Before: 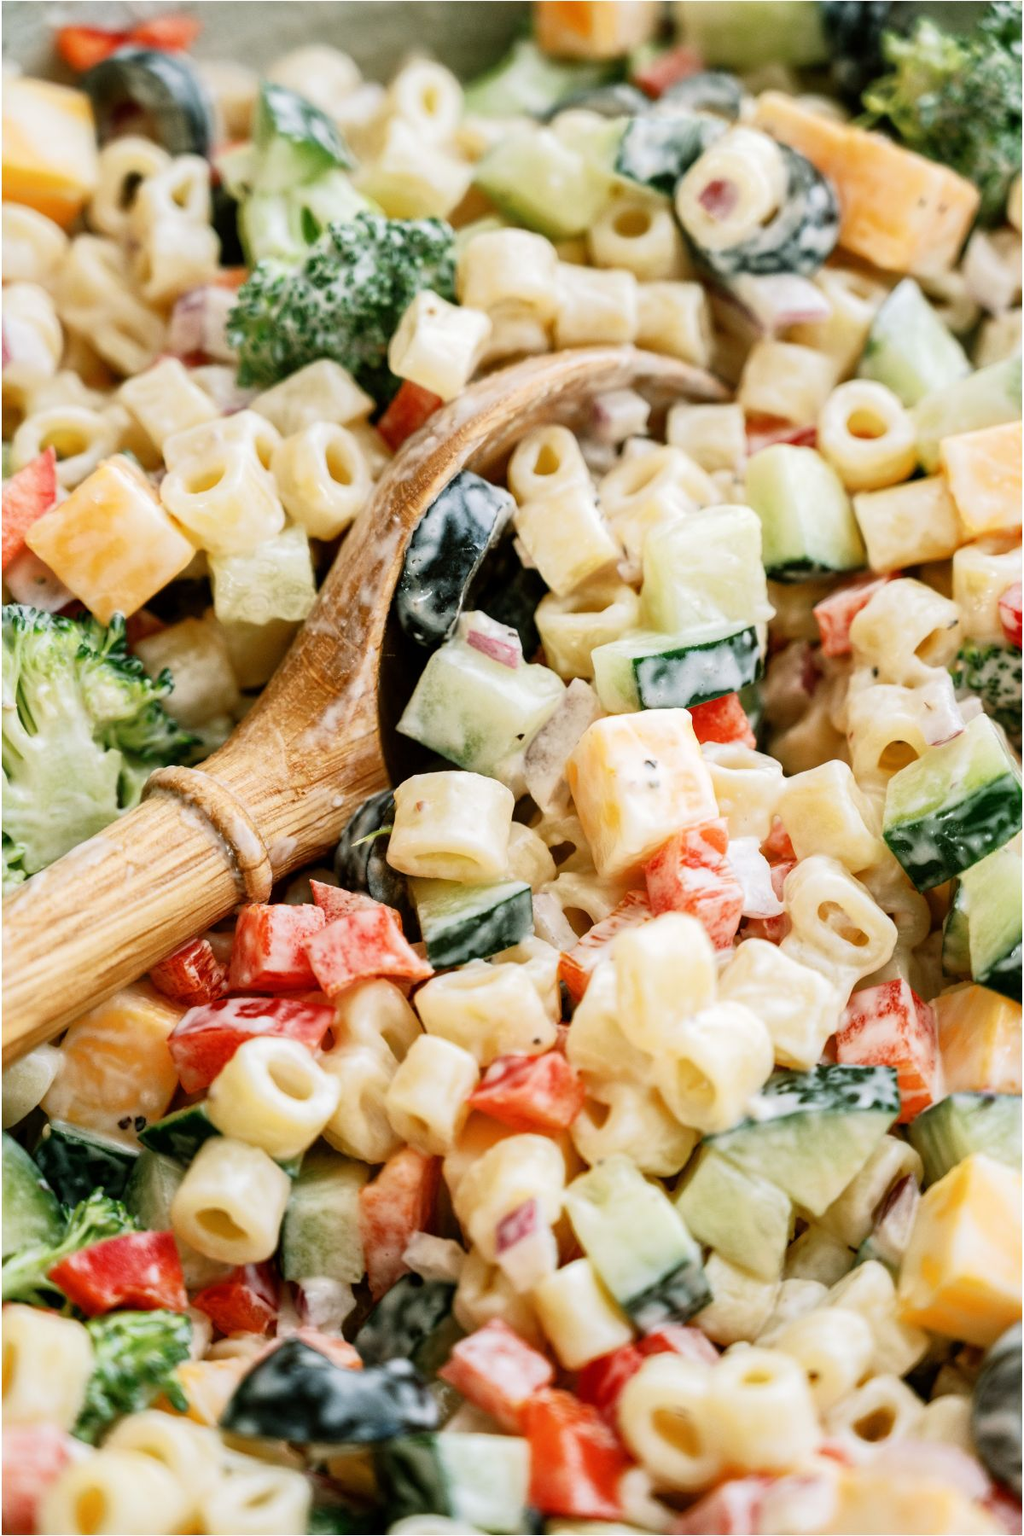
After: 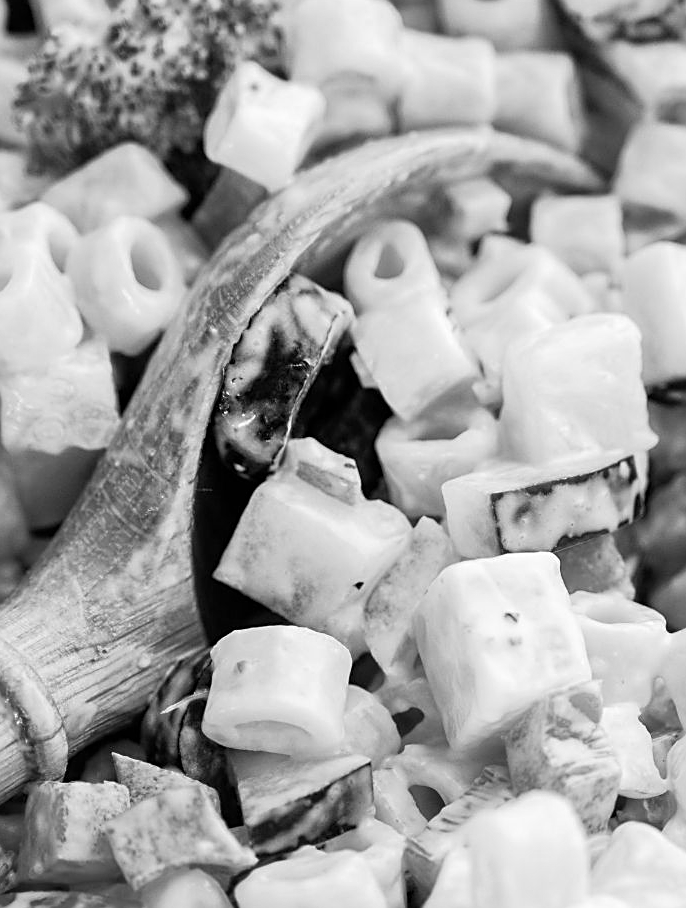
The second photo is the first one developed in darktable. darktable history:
monochrome: on, module defaults
sharpen: on, module defaults
crop: left 20.932%, top 15.471%, right 21.848%, bottom 34.081%
